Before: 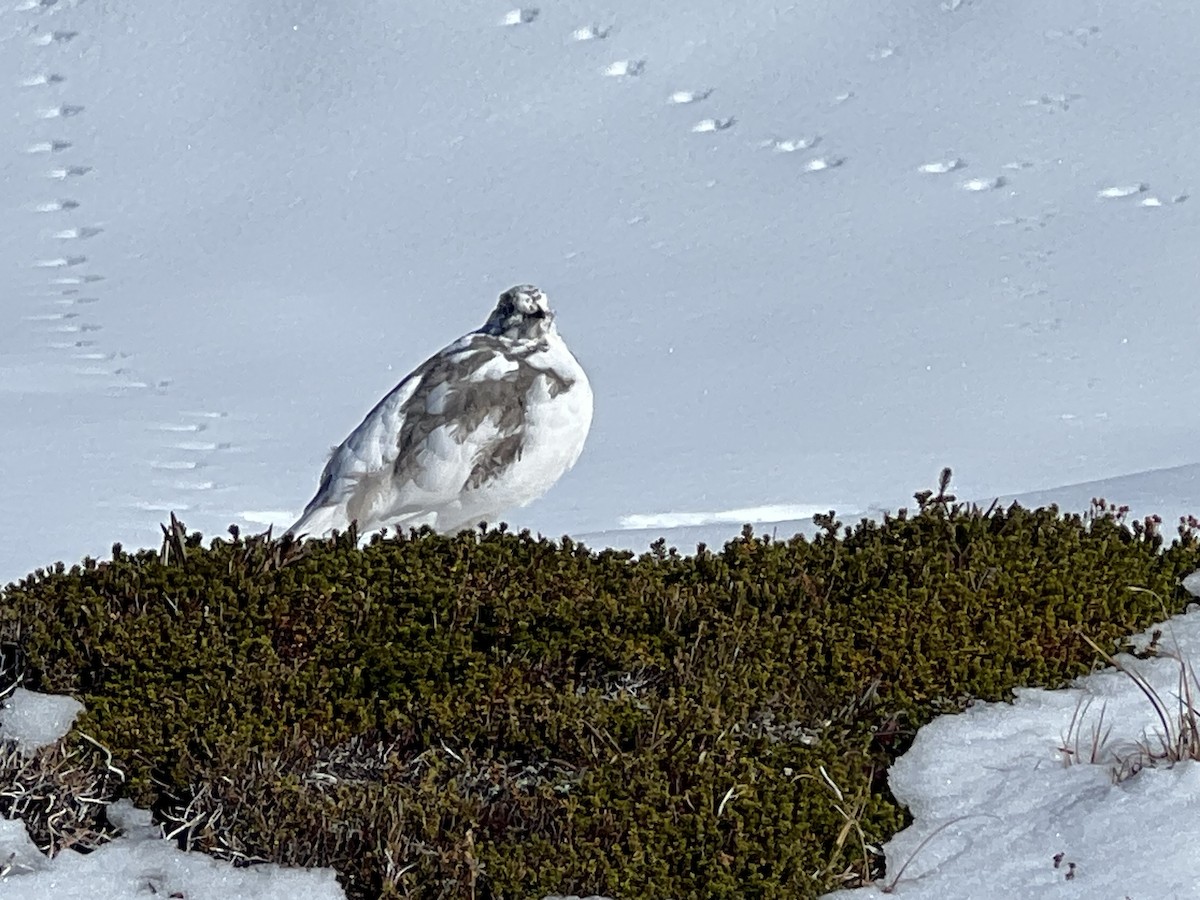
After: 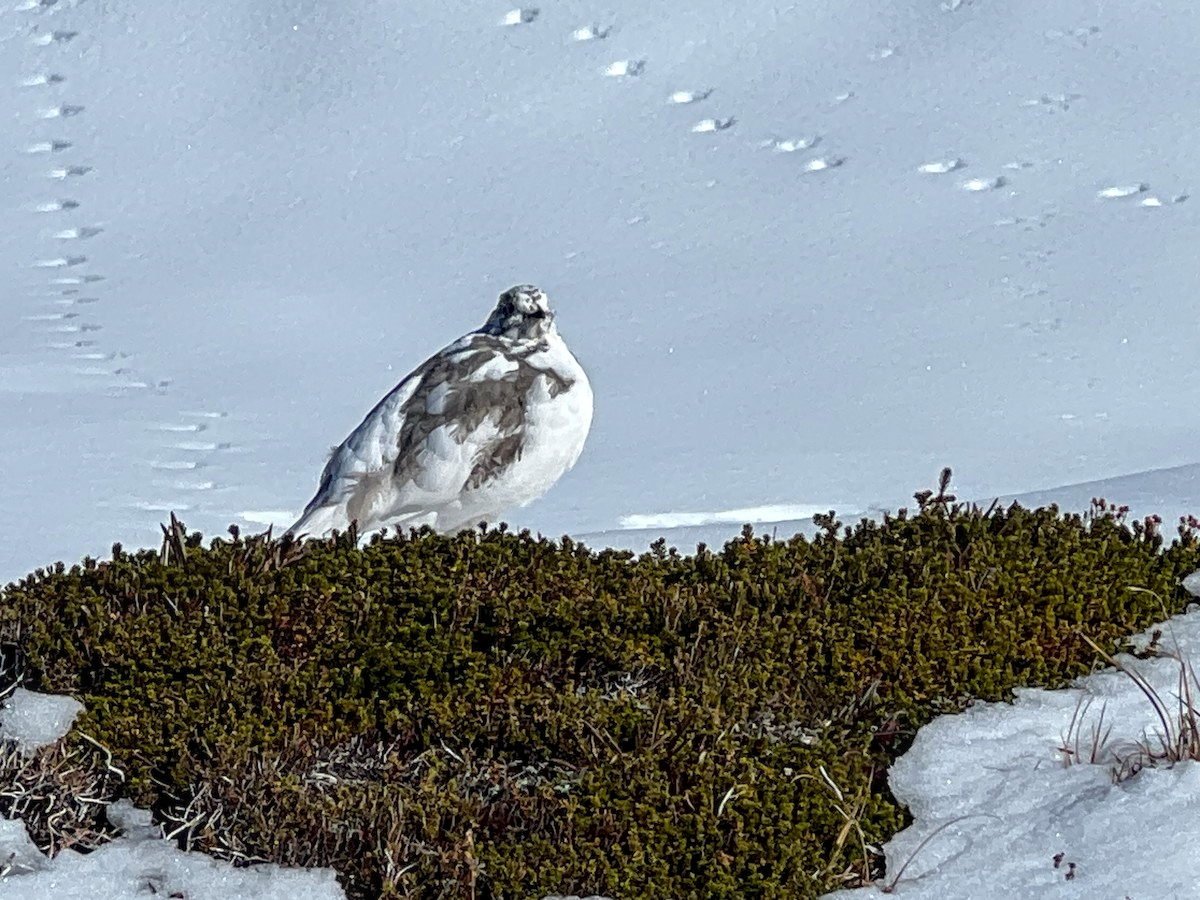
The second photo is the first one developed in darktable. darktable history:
local contrast: on, module defaults
contrast brightness saturation: contrast 0.083, saturation 0.018
